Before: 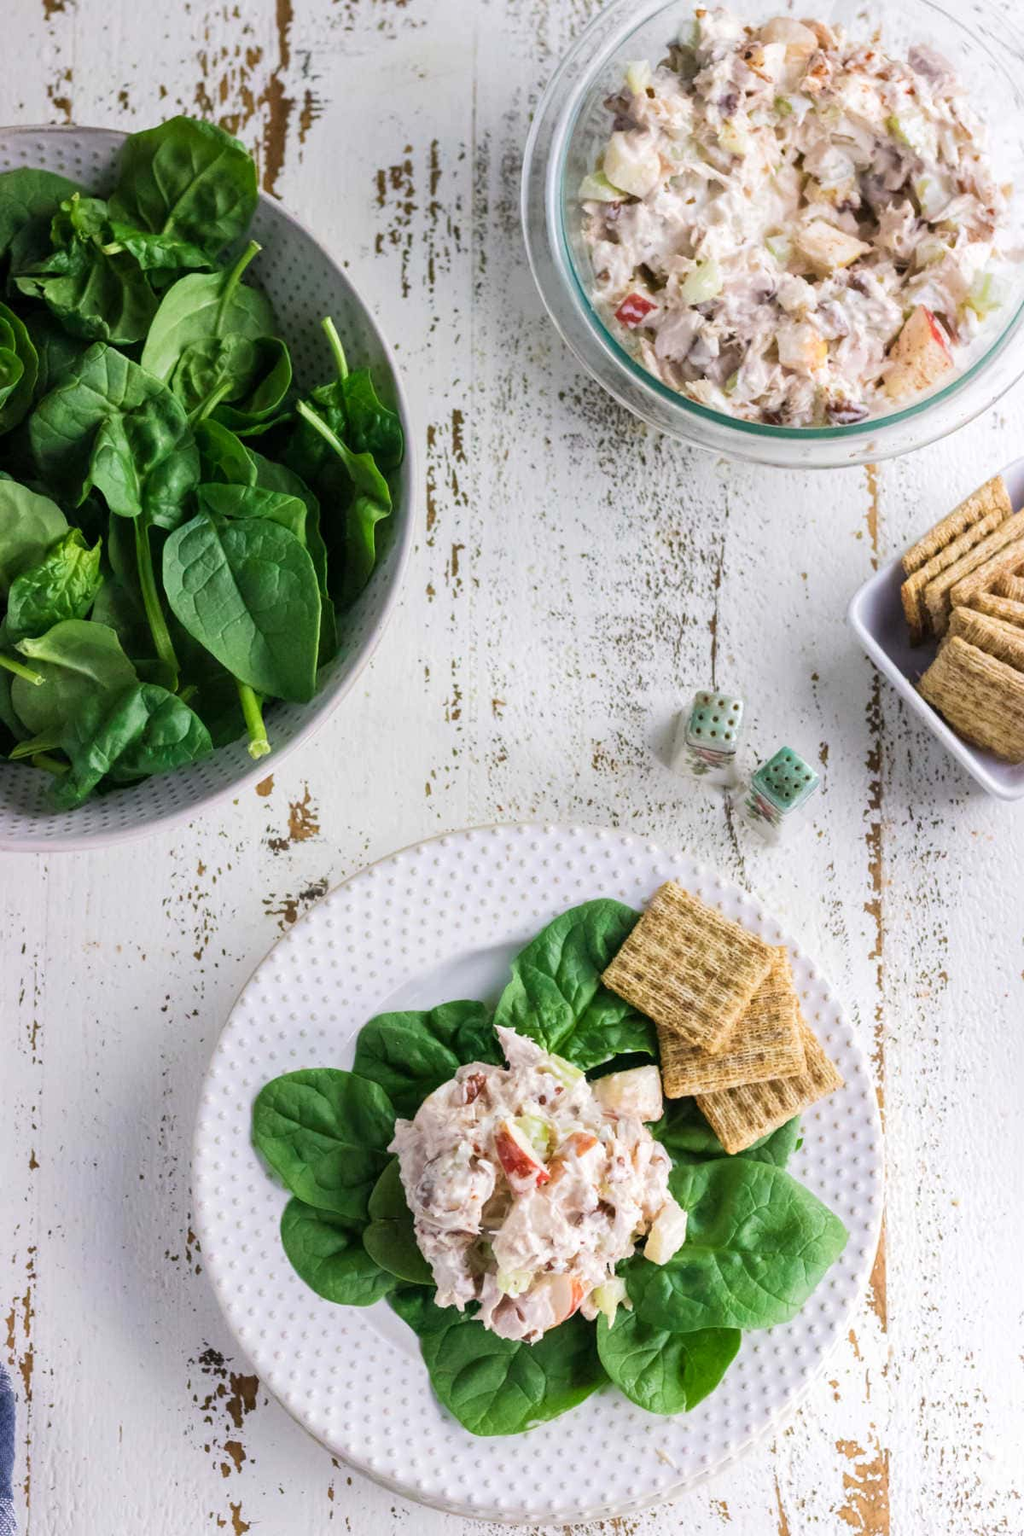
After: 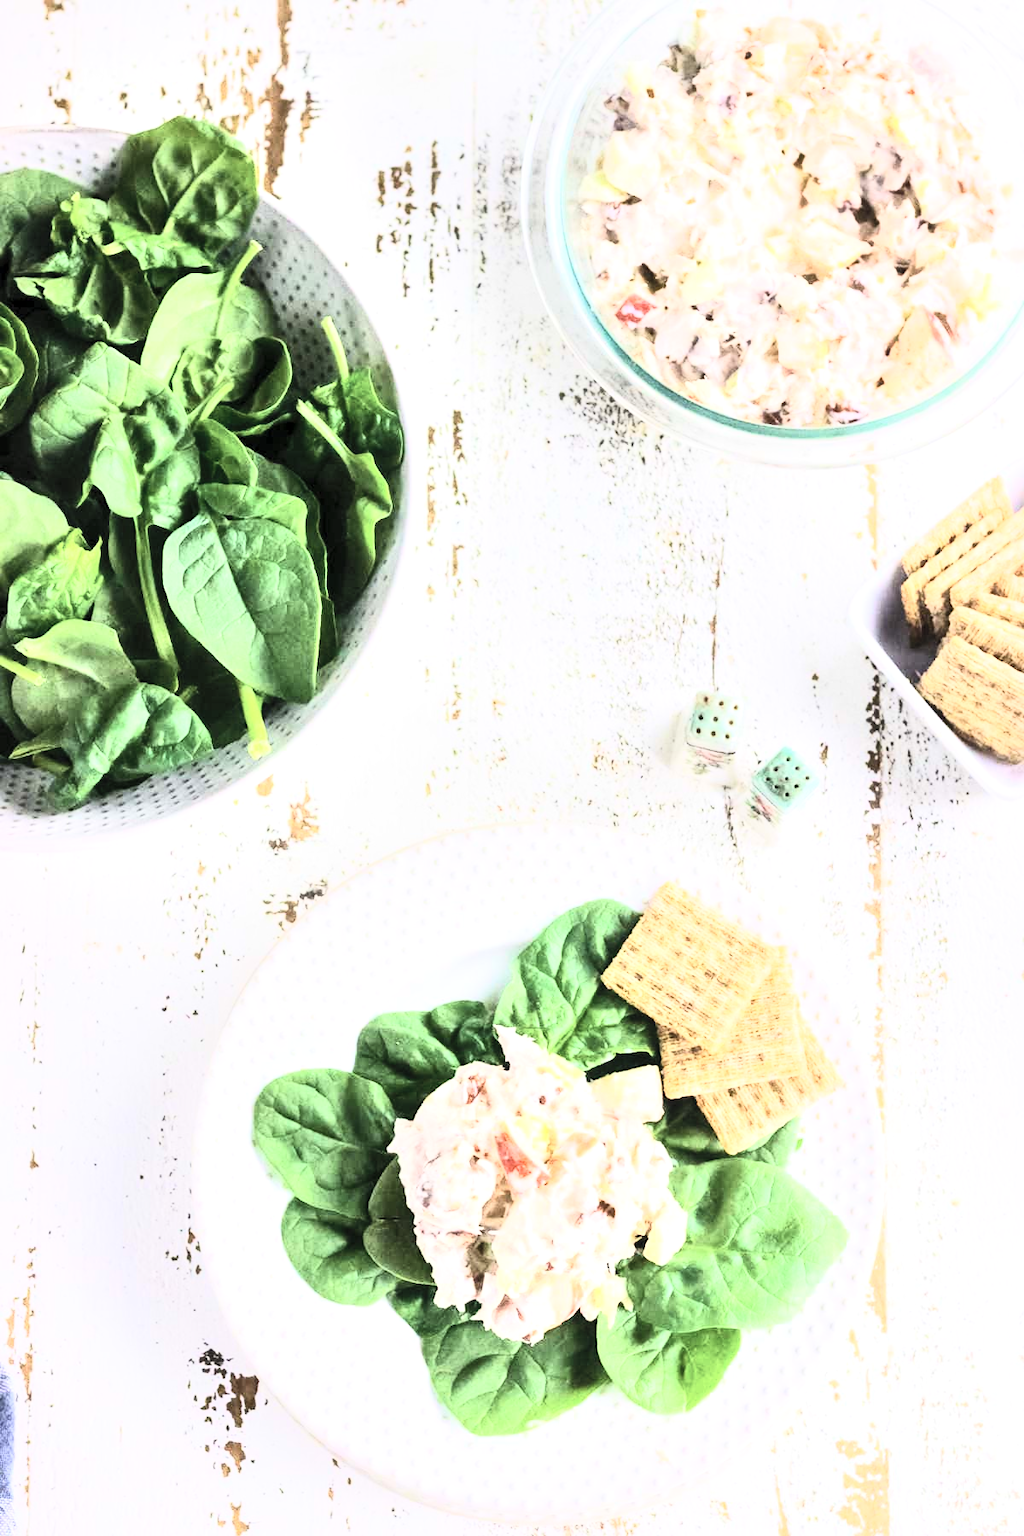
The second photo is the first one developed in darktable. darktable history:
local contrast: mode bilateral grid, contrast 24, coarseness 60, detail 151%, midtone range 0.2
contrast brightness saturation: contrast 0.425, brightness 0.554, saturation -0.181
tone equalizer: -7 EV 0.155 EV, -6 EV 0.632 EV, -5 EV 1.18 EV, -4 EV 1.32 EV, -3 EV 1.14 EV, -2 EV 0.6 EV, -1 EV 0.156 EV, edges refinement/feathering 500, mask exposure compensation -1.57 EV, preserve details no
